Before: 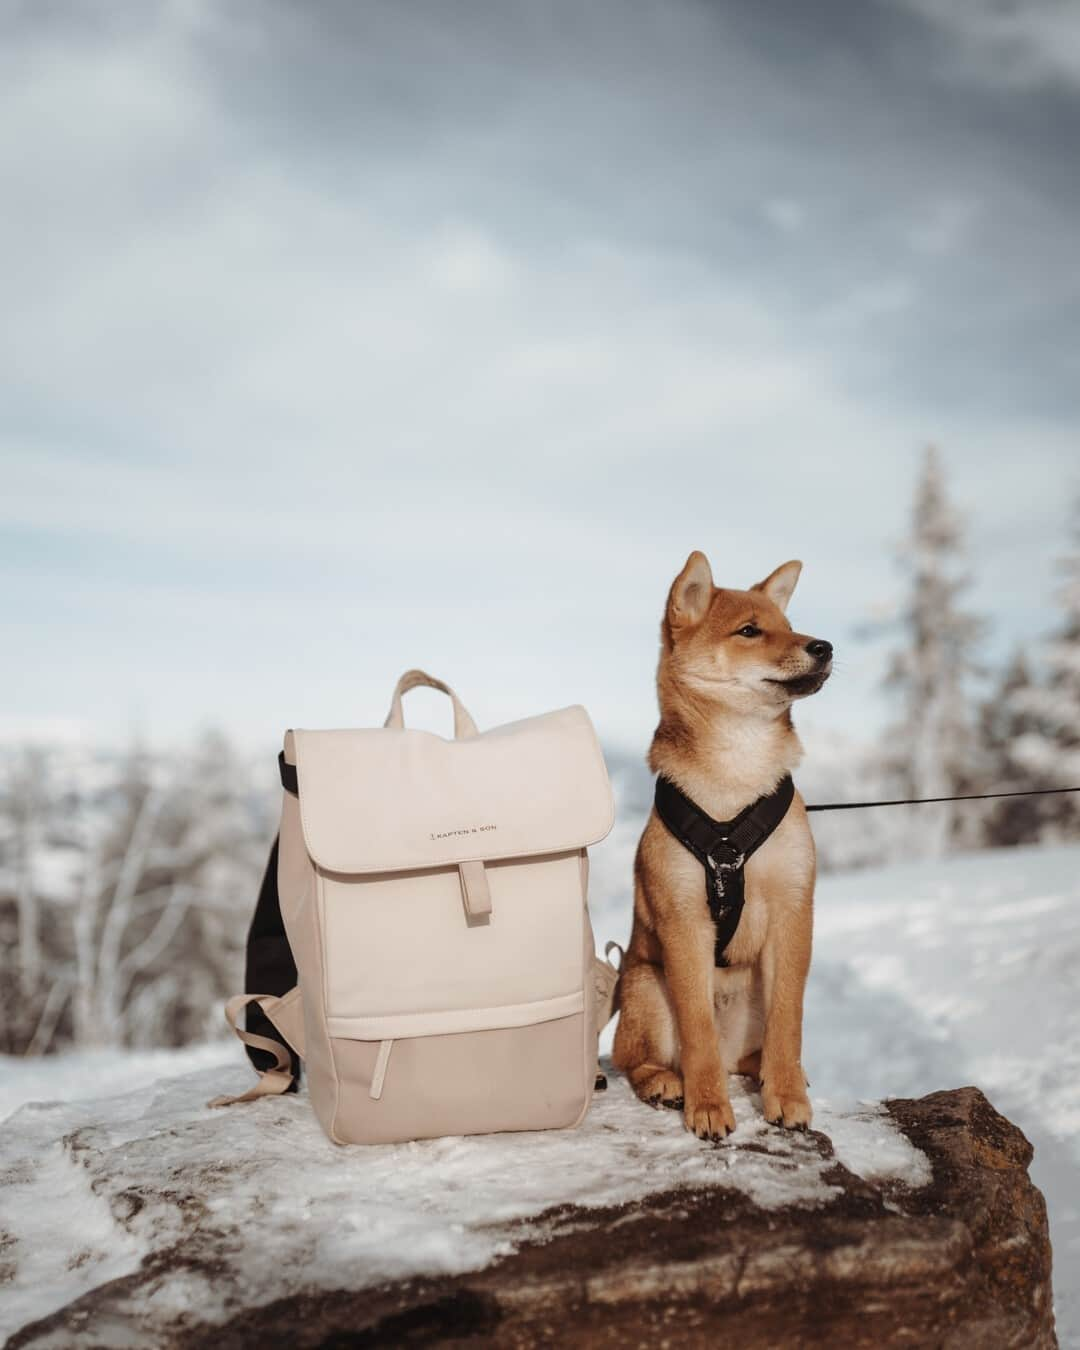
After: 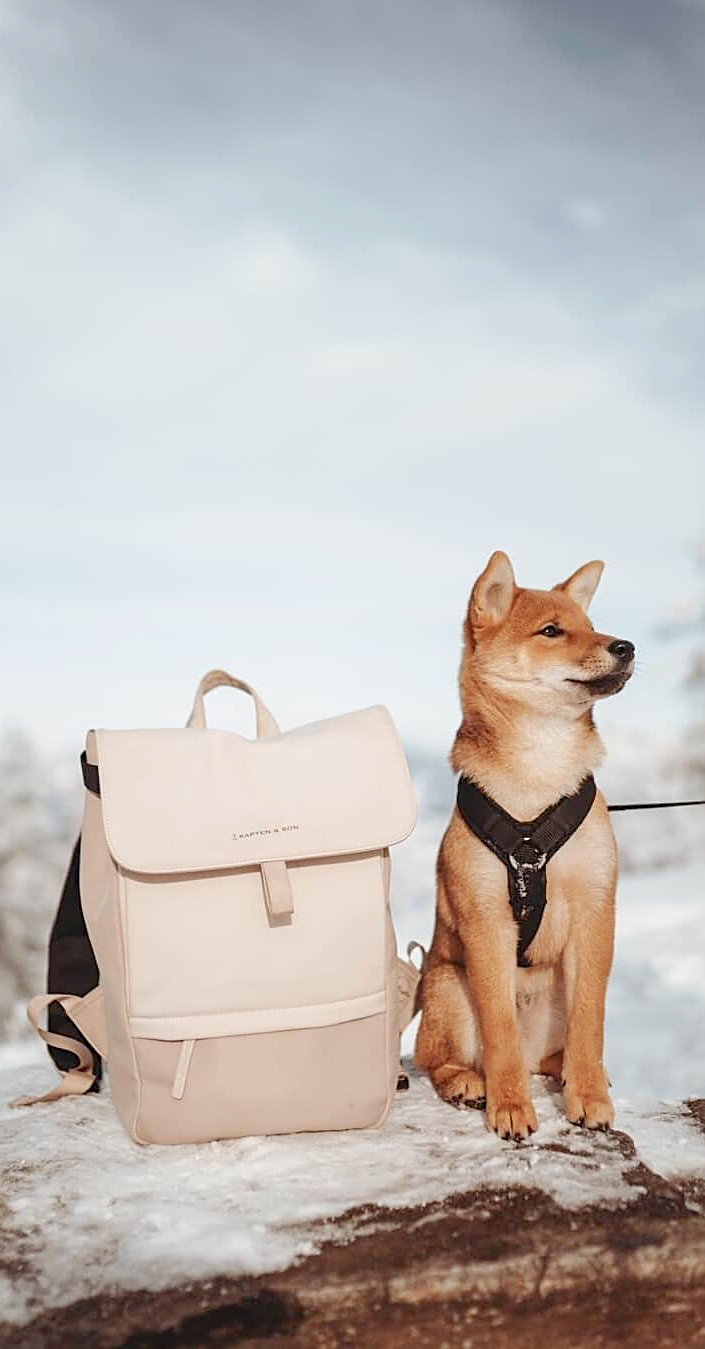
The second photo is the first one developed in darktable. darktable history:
levels: levels [0, 0.43, 0.984]
sharpen: on, module defaults
contrast brightness saturation: saturation -0.063
exposure: compensate exposure bias true, compensate highlight preservation false
crop and rotate: left 18.371%, right 16.316%
